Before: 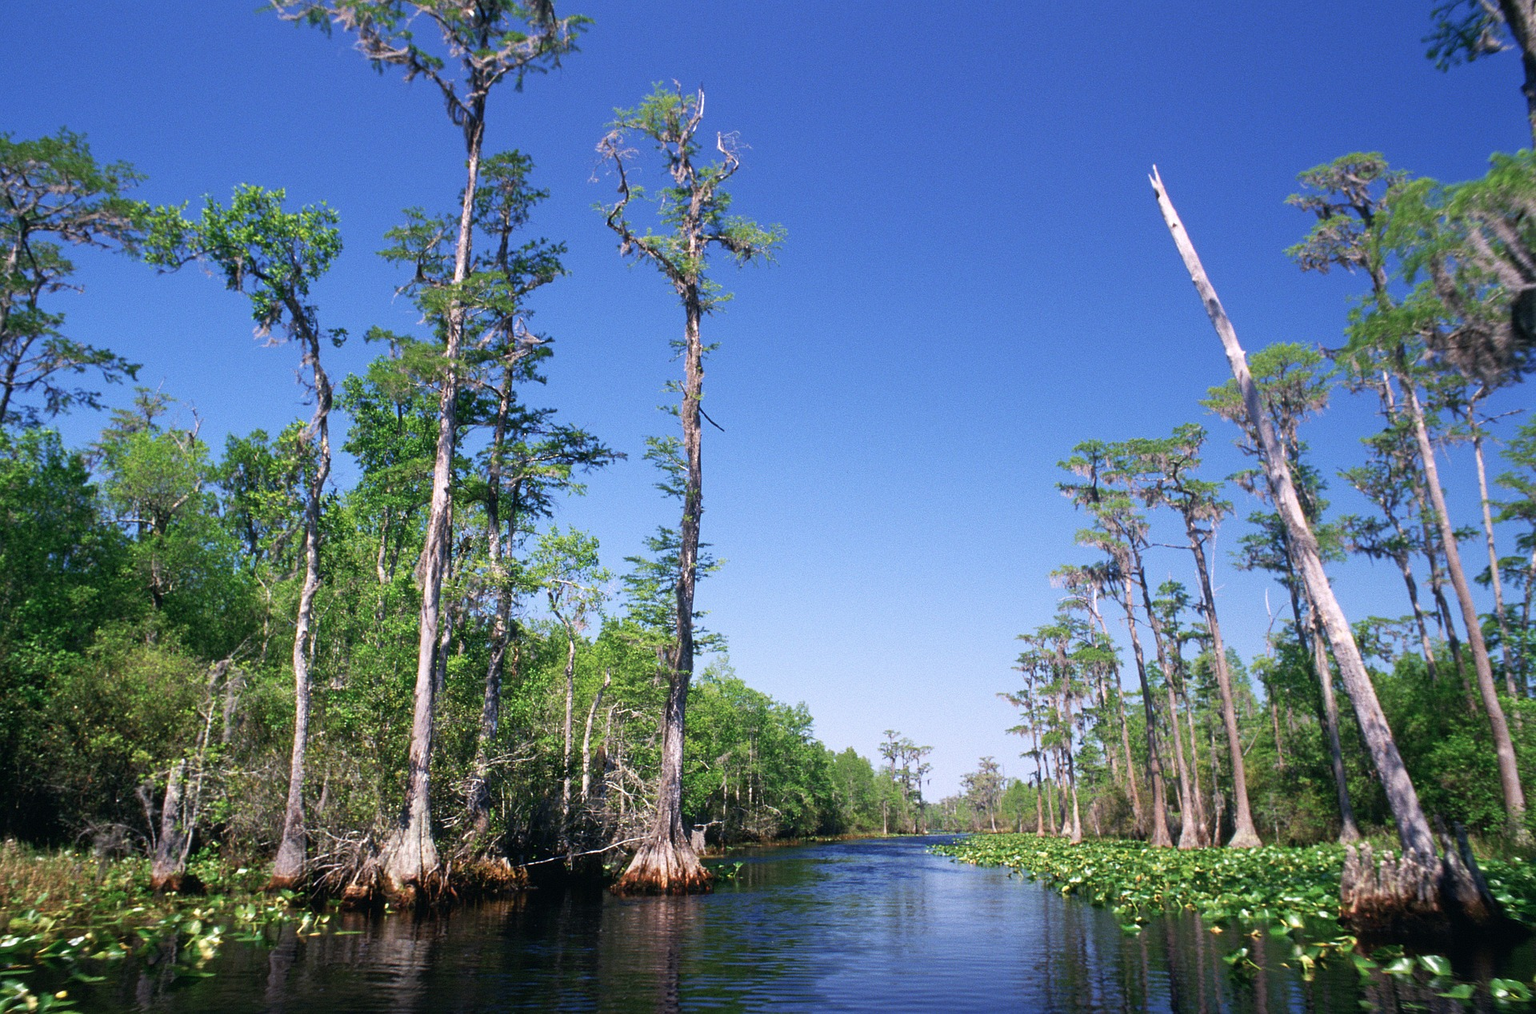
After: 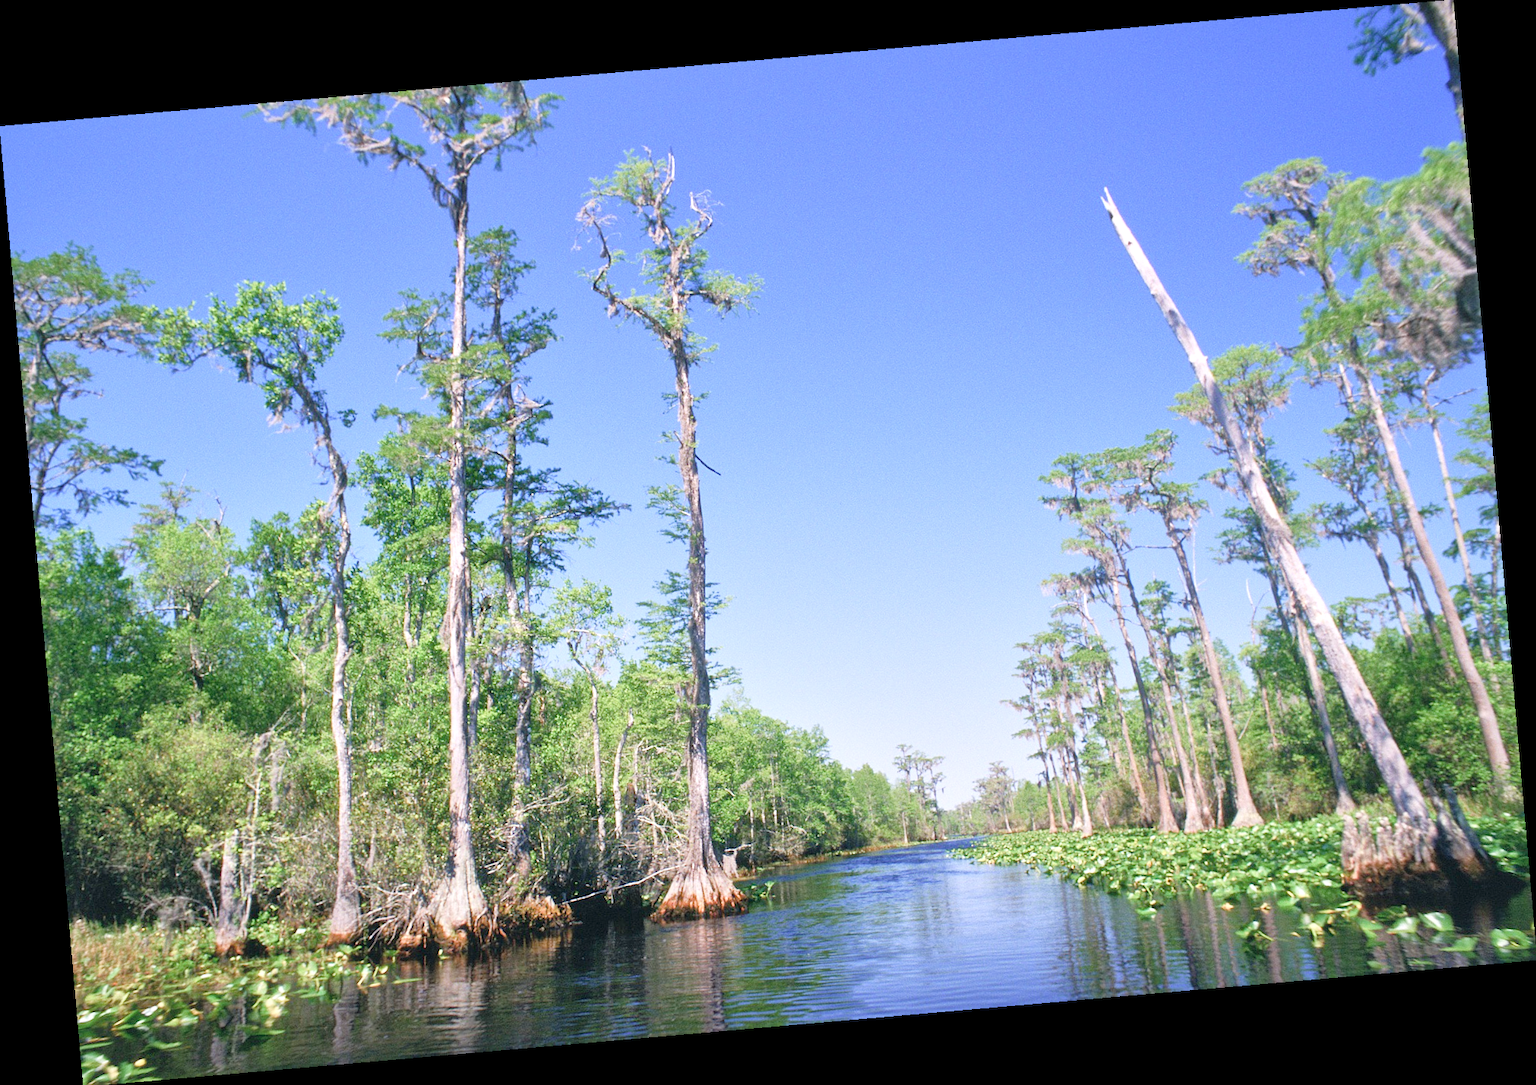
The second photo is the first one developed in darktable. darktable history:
color balance rgb: shadows lift › chroma 1%, shadows lift › hue 113°, highlights gain › chroma 0.2%, highlights gain › hue 333°, perceptual saturation grading › global saturation 20%, perceptual saturation grading › highlights -50%, perceptual saturation grading › shadows 25%, contrast -20%
rotate and perspective: rotation -4.98°, automatic cropping off
local contrast: mode bilateral grid, contrast 20, coarseness 50, detail 140%, midtone range 0.2
global tonemap: drago (0.7, 100)
